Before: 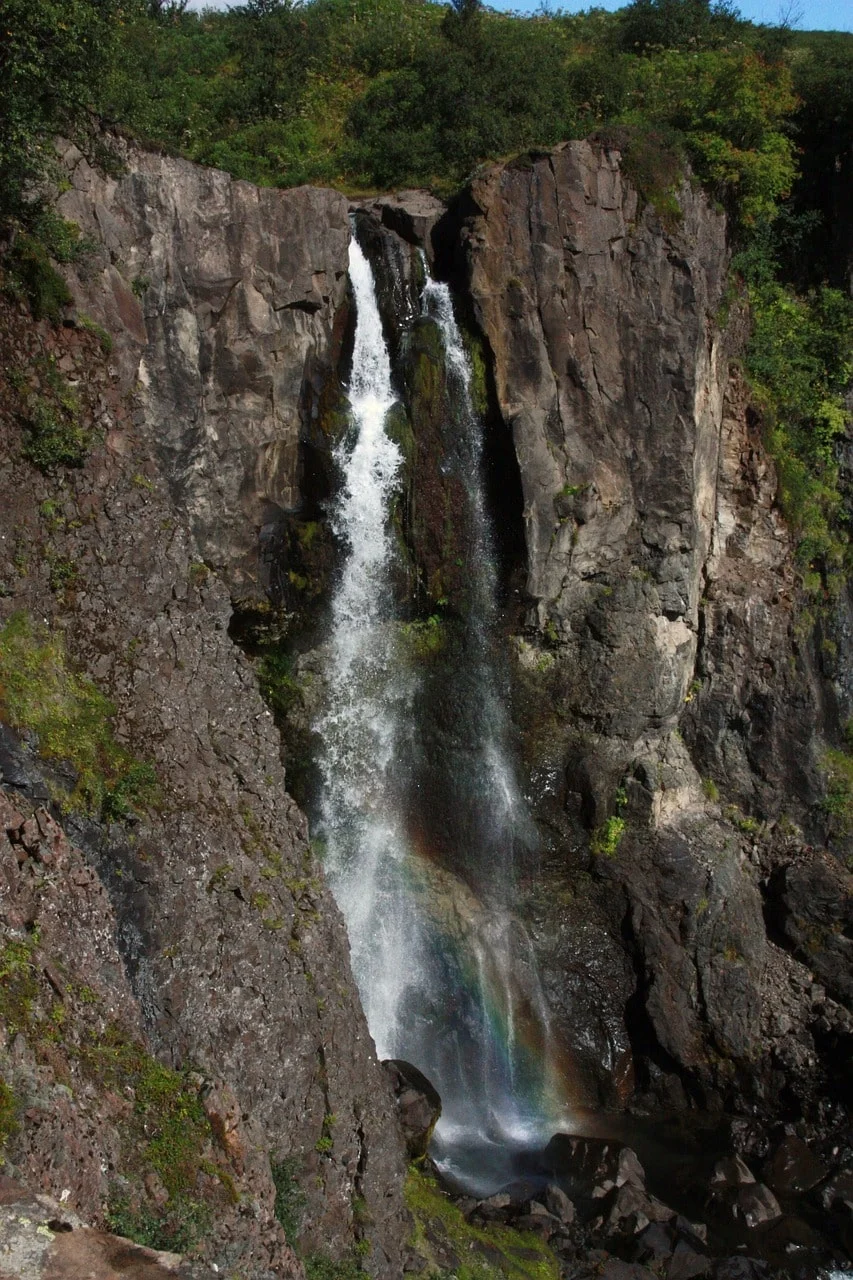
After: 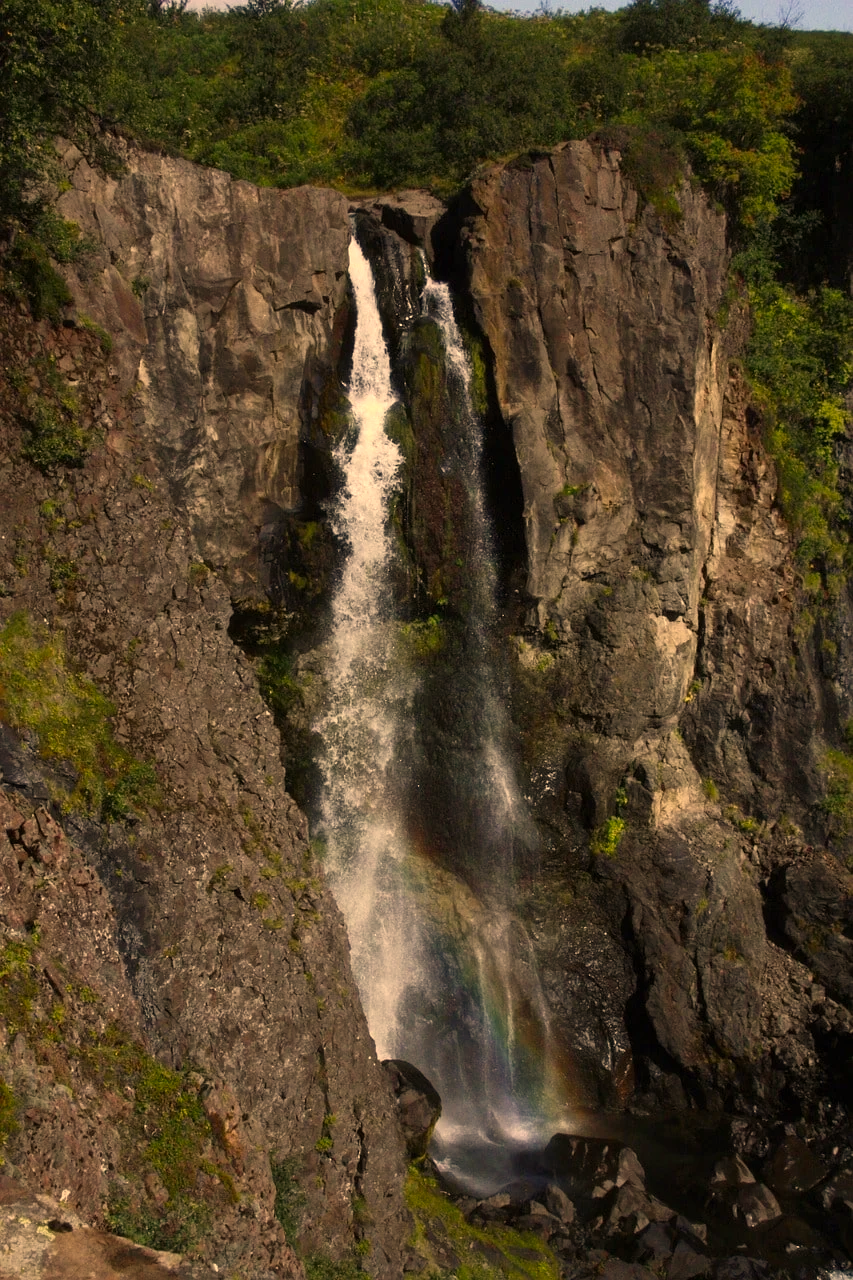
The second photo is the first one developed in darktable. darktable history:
color correction: highlights a* 14.83, highlights b* 32.32
